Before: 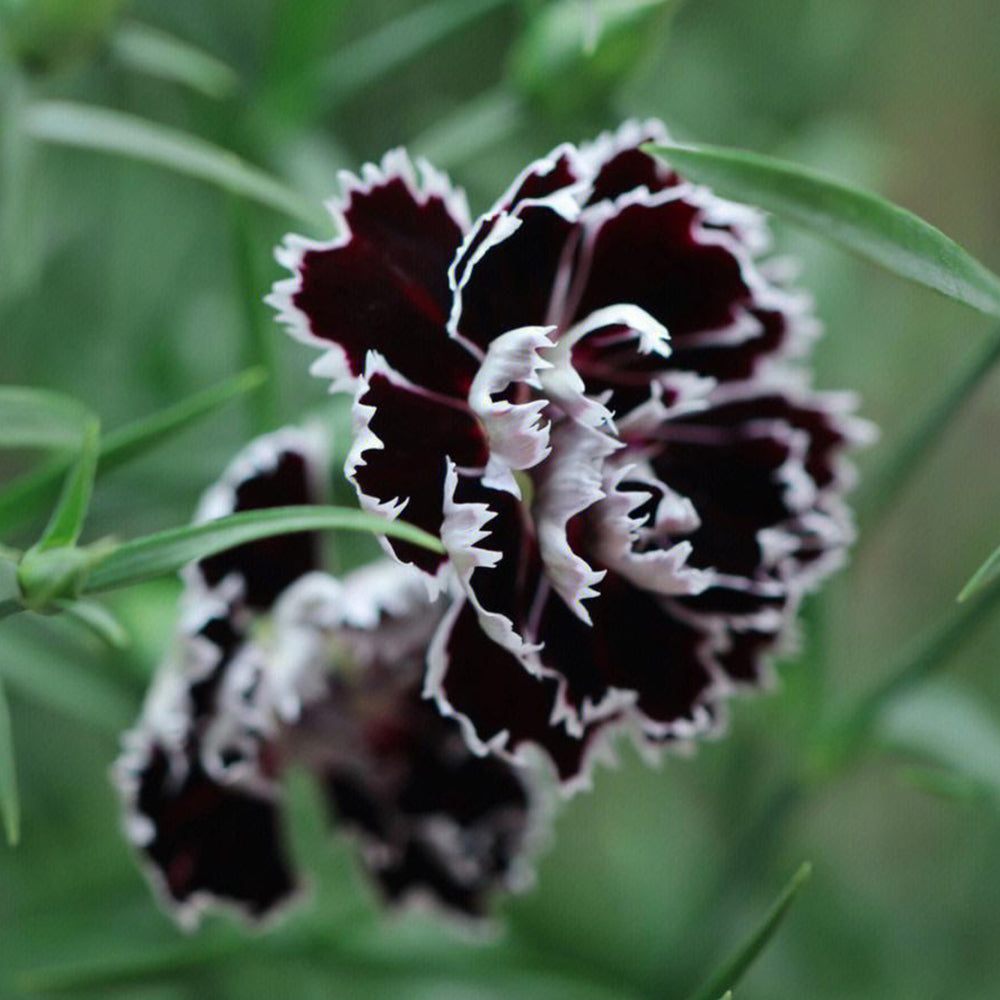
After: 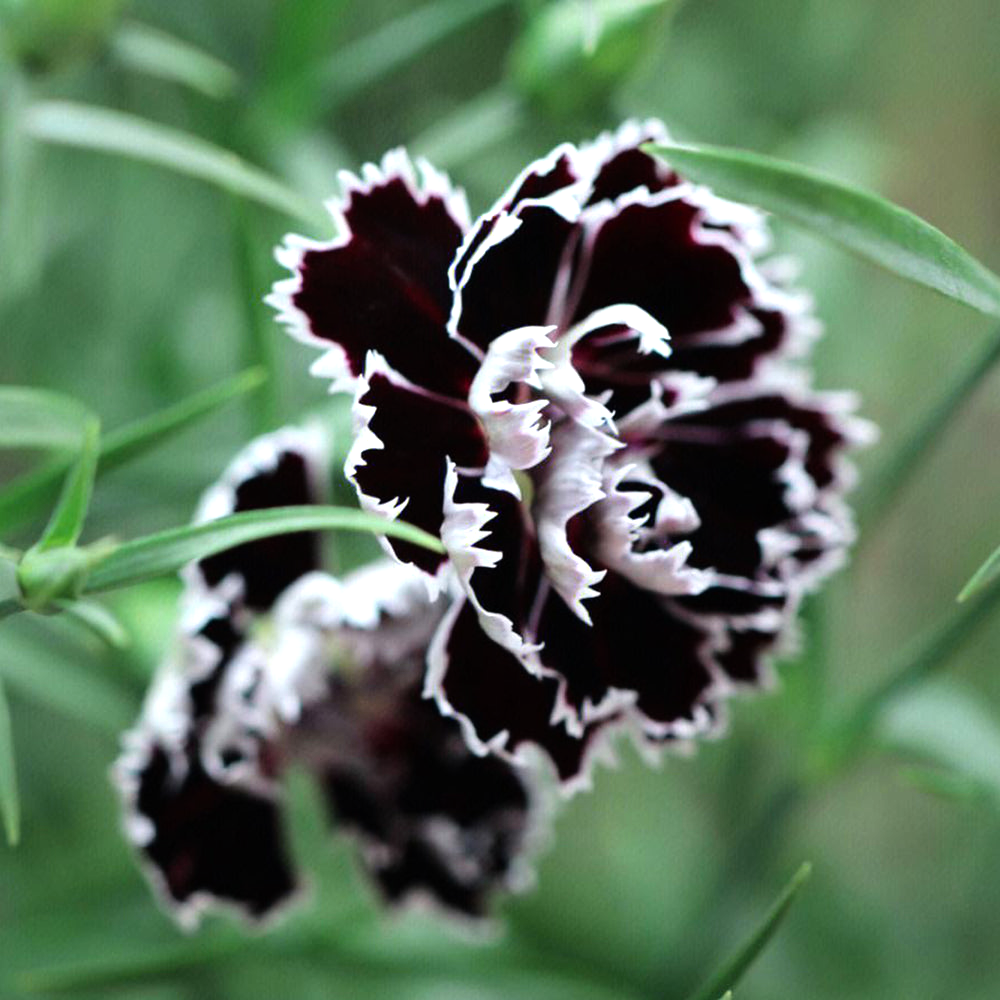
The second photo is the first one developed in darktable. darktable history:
tone equalizer: -8 EV -0.722 EV, -7 EV -0.681 EV, -6 EV -0.629 EV, -5 EV -0.378 EV, -3 EV 0.395 EV, -2 EV 0.6 EV, -1 EV 0.688 EV, +0 EV 0.726 EV
